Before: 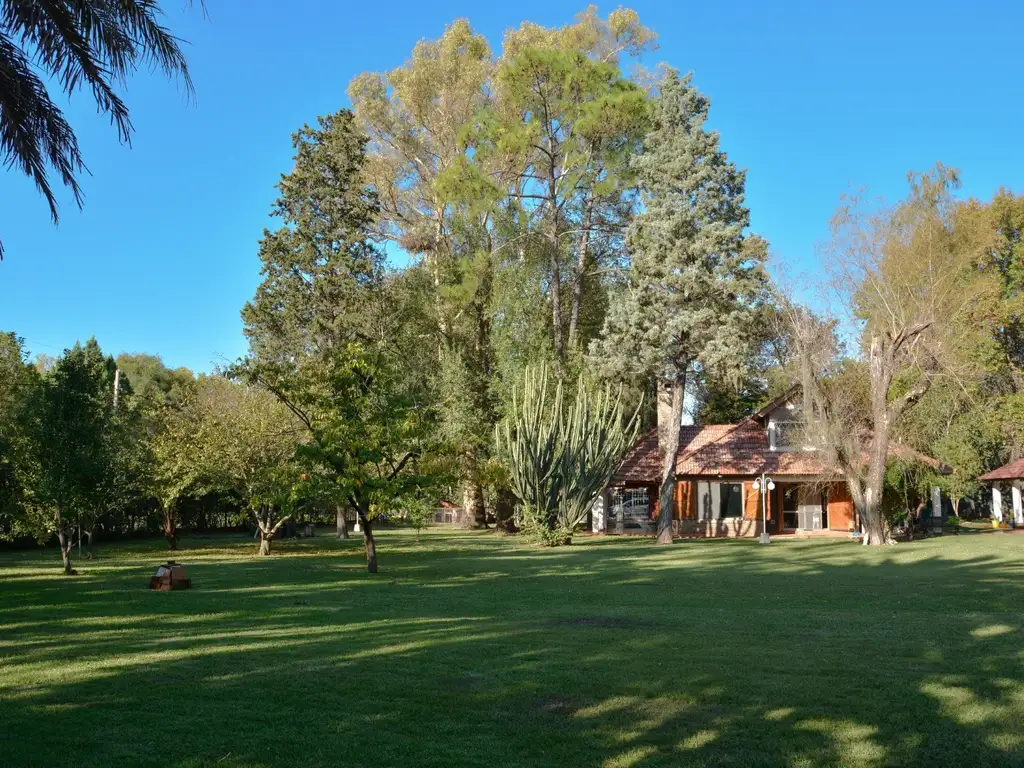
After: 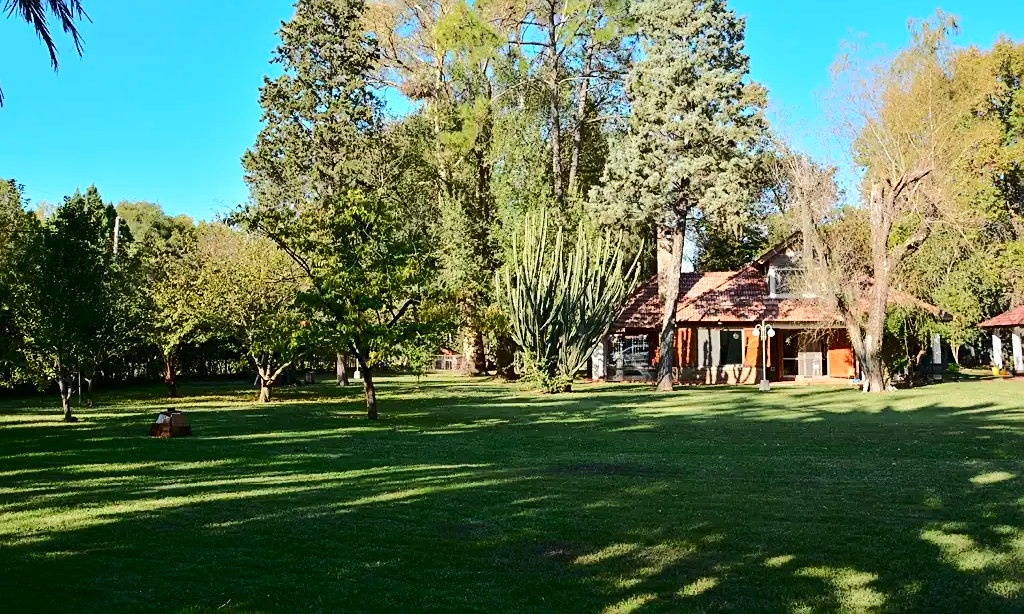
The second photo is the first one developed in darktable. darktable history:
contrast brightness saturation: contrast 0.13, brightness -0.05, saturation 0.16
sharpen: on, module defaults
crop and rotate: top 19.998%
rgb curve: curves: ch0 [(0, 0) (0.284, 0.292) (0.505, 0.644) (1, 1)], compensate middle gray true
